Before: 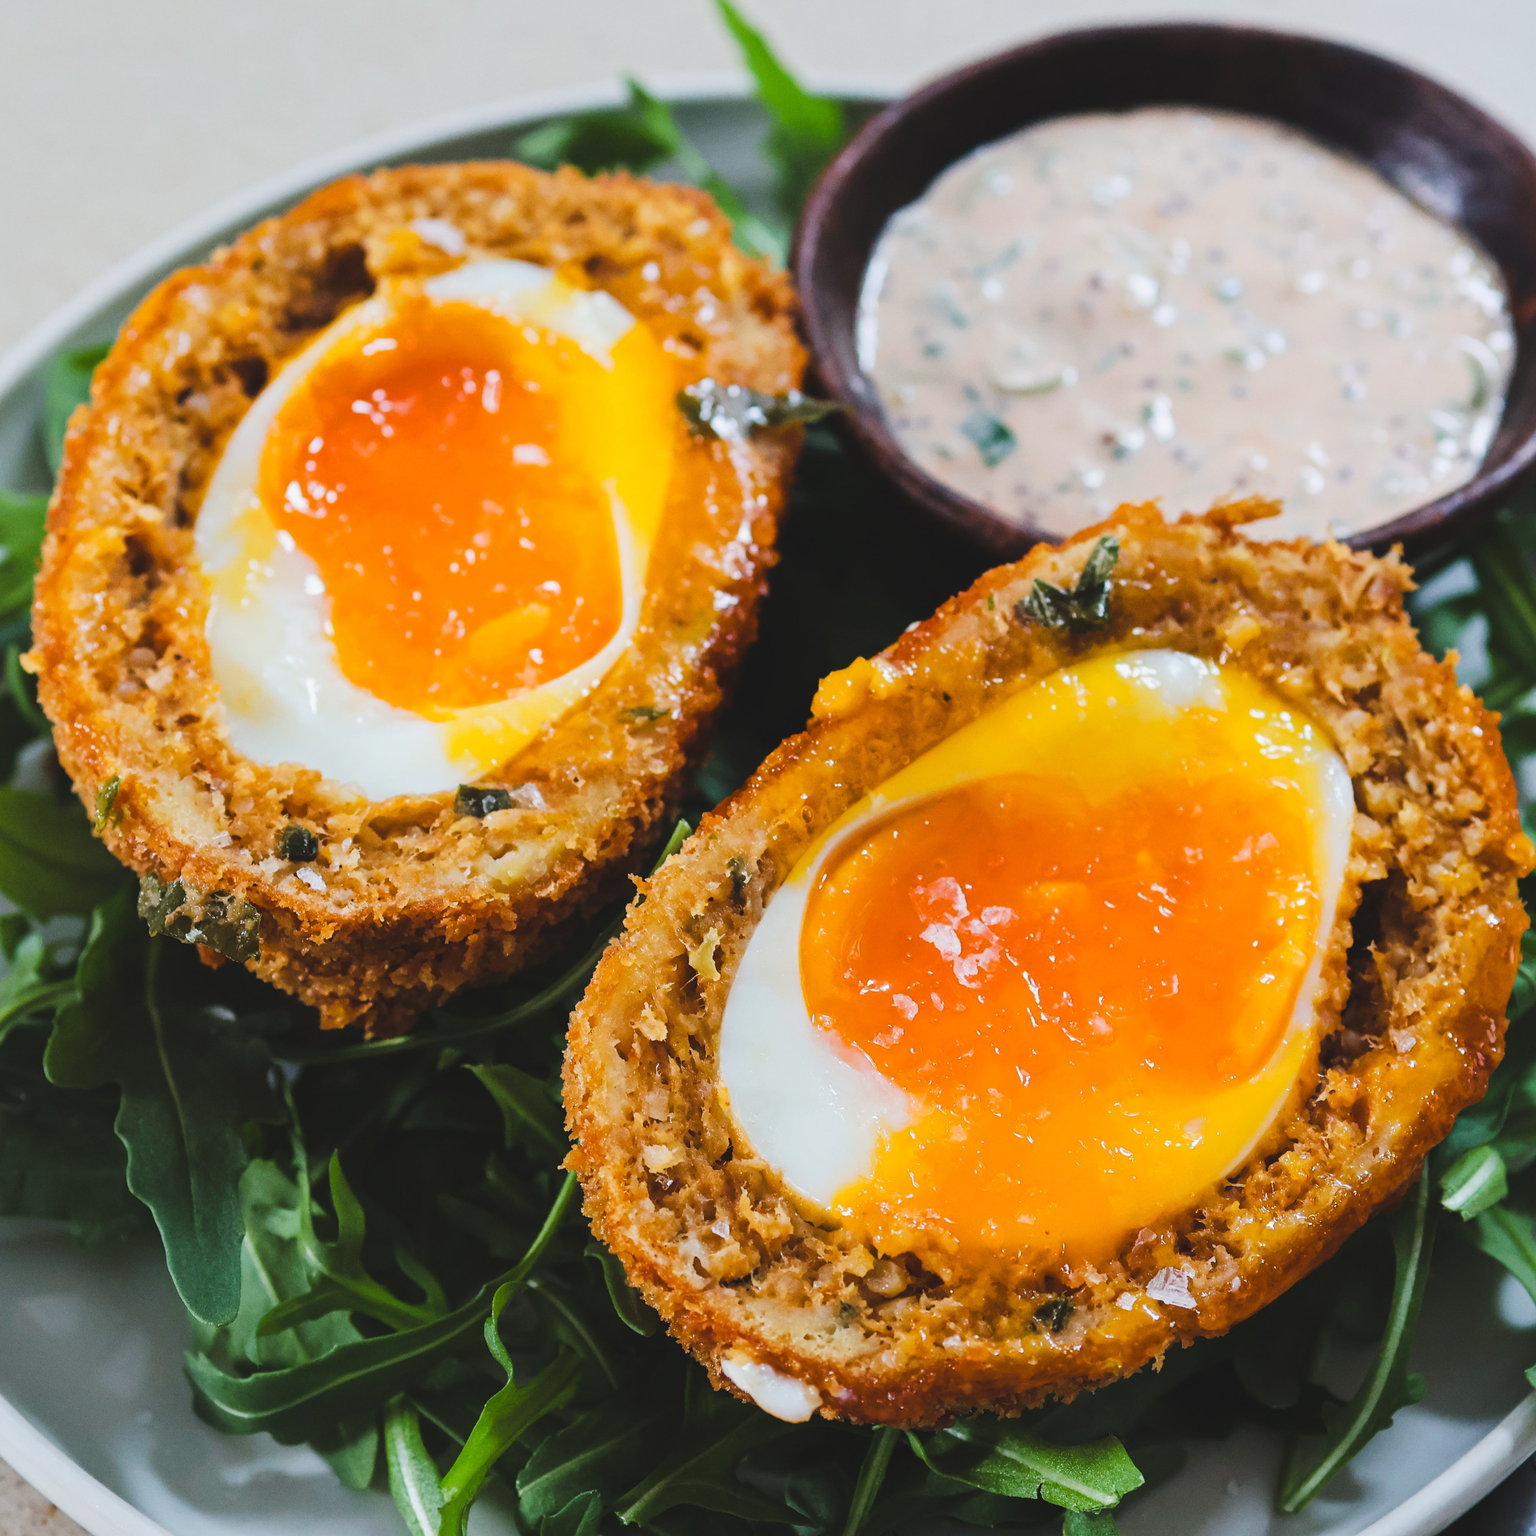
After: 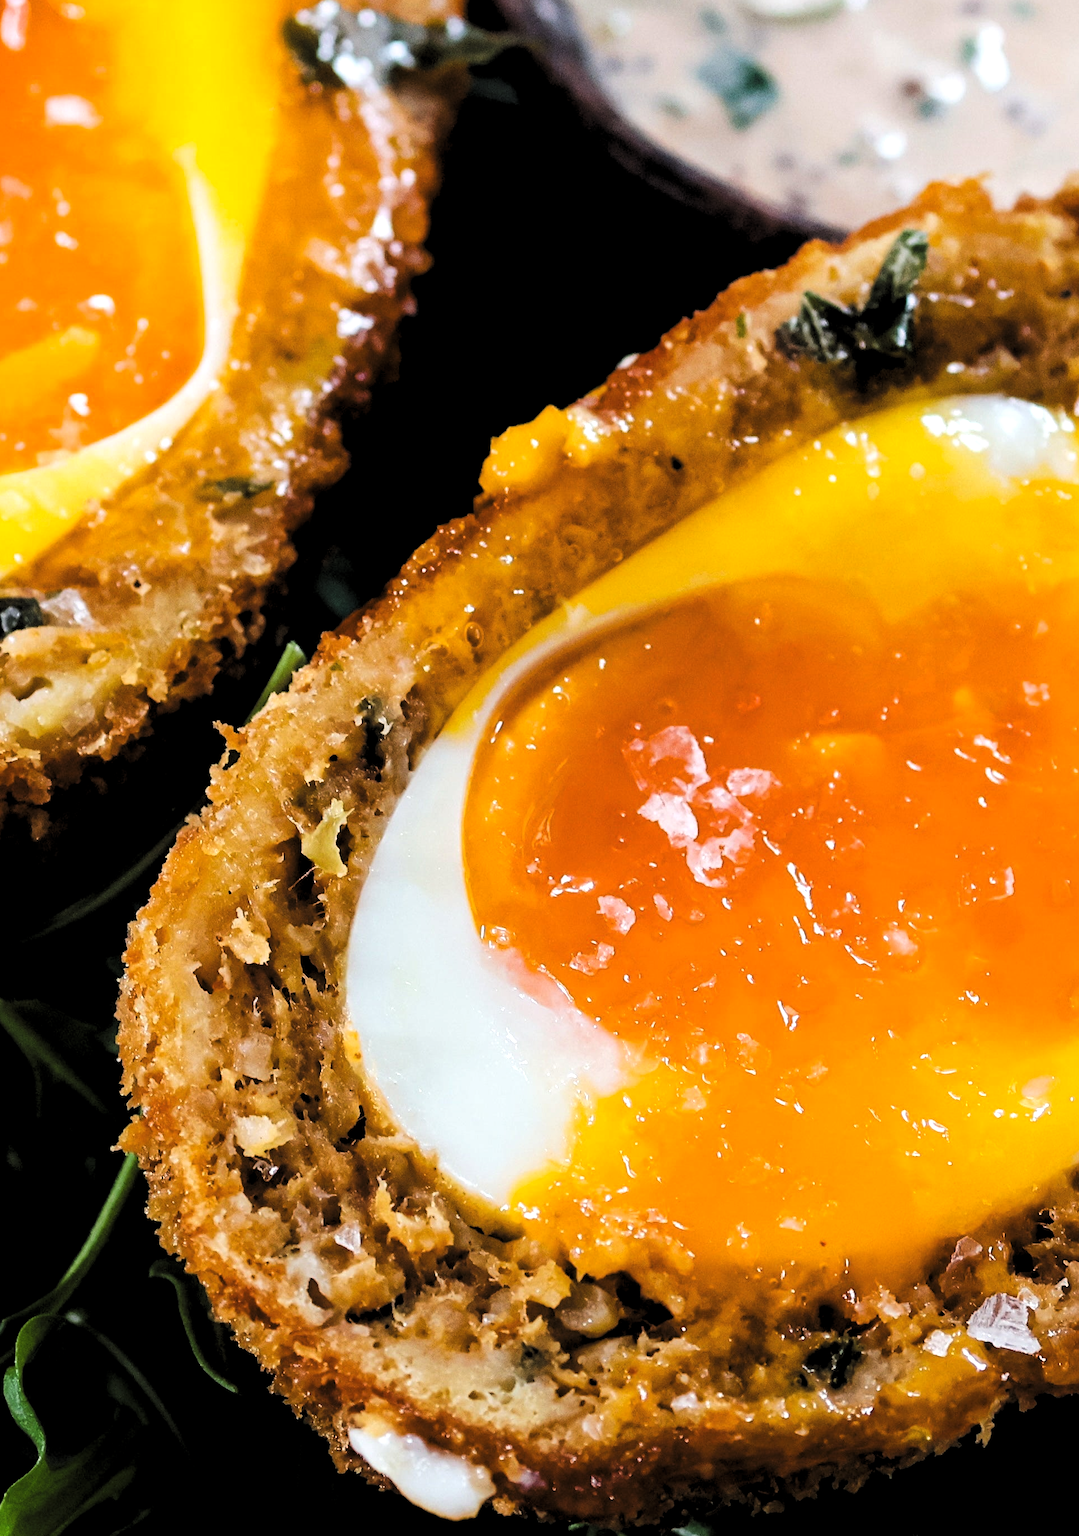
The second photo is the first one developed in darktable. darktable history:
levels: levels [0.182, 0.542, 0.902]
crop: left 31.379%, top 24.658%, right 20.326%, bottom 6.628%
